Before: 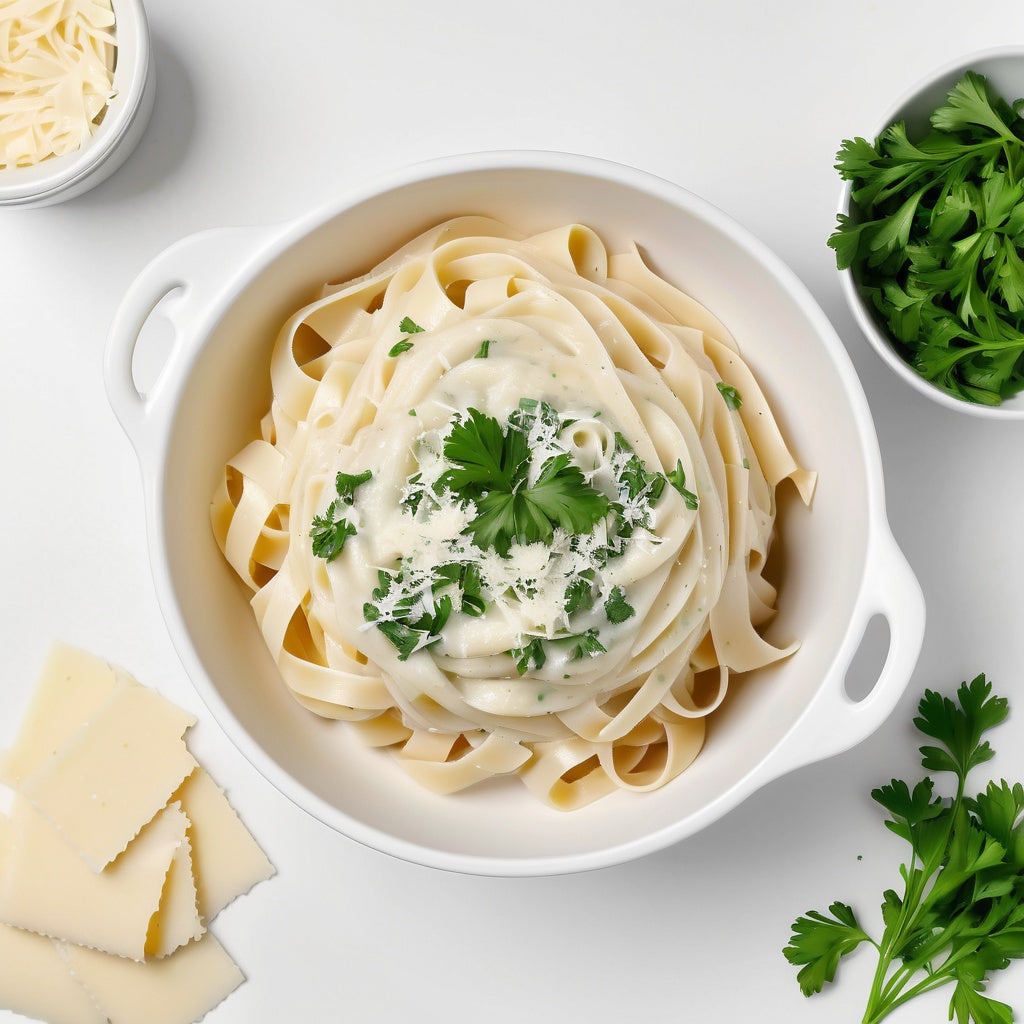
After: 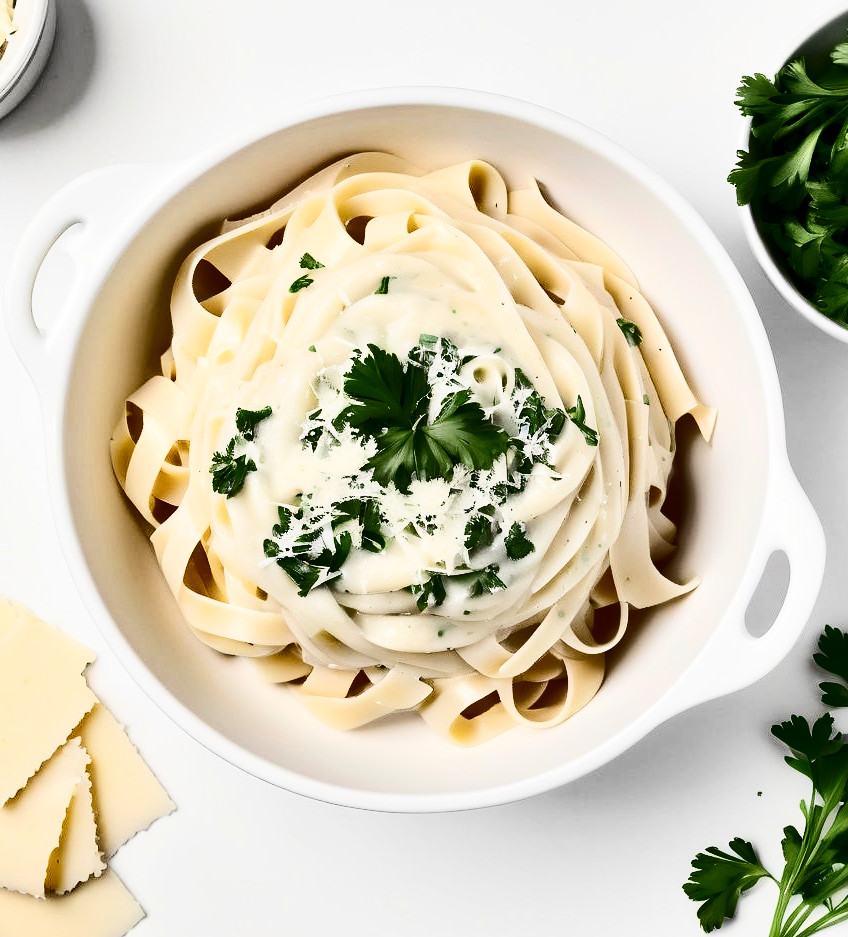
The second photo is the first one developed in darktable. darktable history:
crop: left 9.807%, top 6.259%, right 7.334%, bottom 2.177%
shadows and highlights: soften with gaussian
contrast brightness saturation: contrast 0.5, saturation -0.1
